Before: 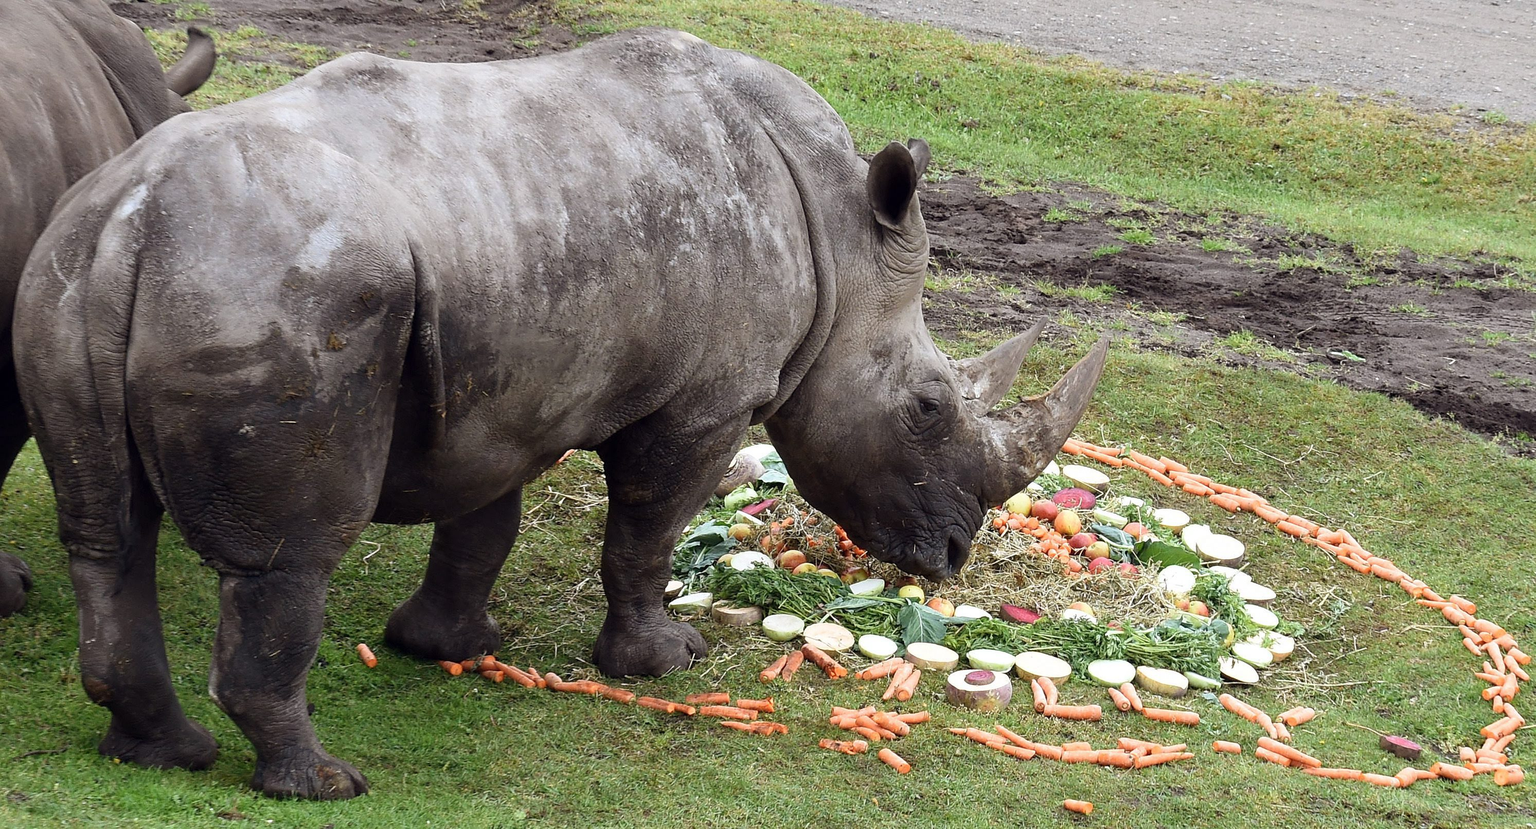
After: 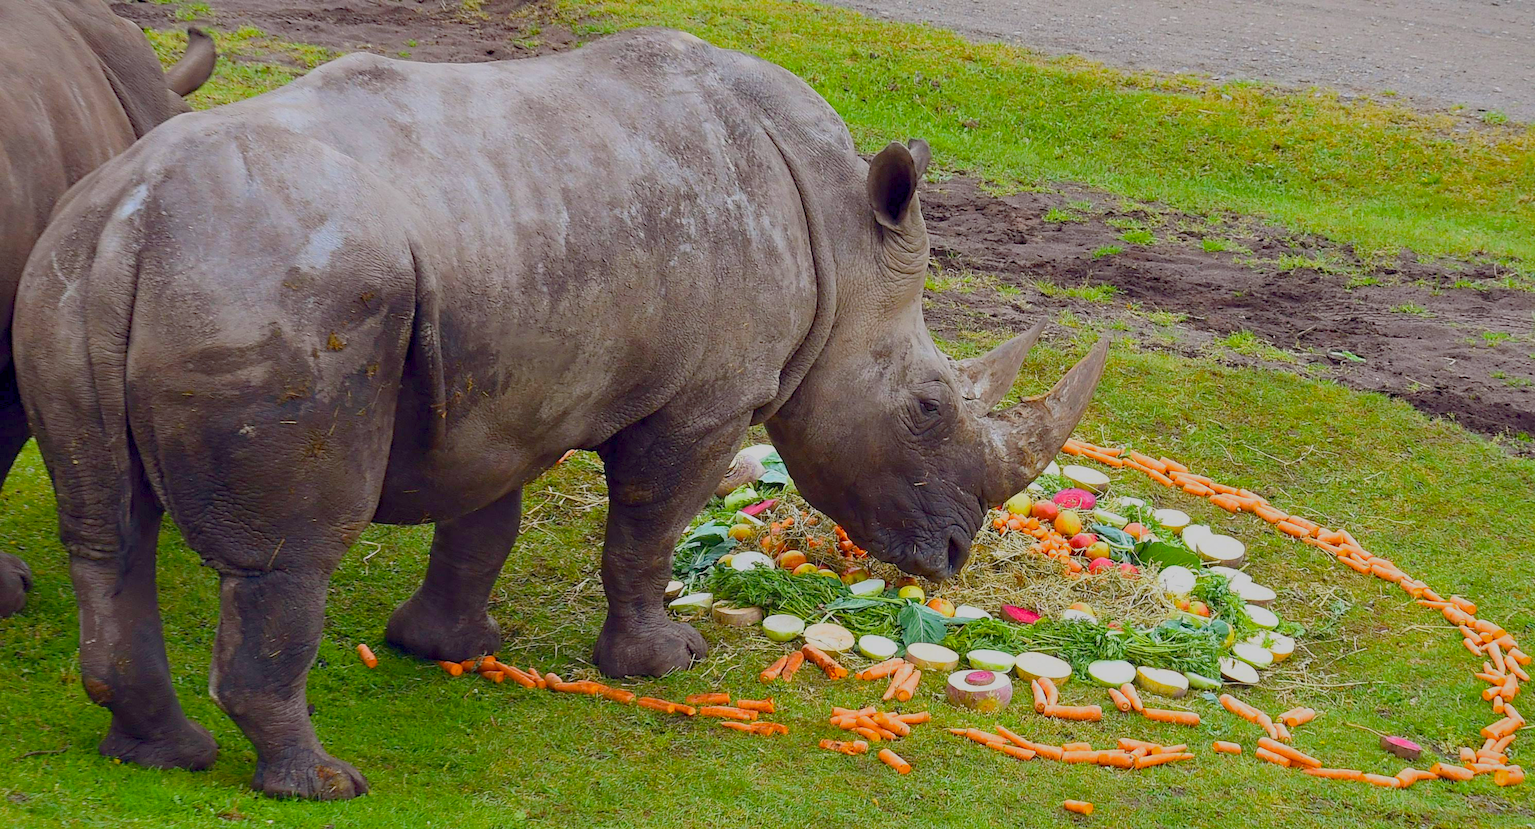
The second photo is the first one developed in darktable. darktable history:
color balance rgb: linear chroma grading › global chroma 33.055%, perceptual saturation grading › global saturation 25.872%, contrast -29.727%
vignetting: fall-off start 97.23%, brightness -0.231, saturation 0.138, width/height ratio 1.183, unbound false
haze removal: compatibility mode true, adaptive false
